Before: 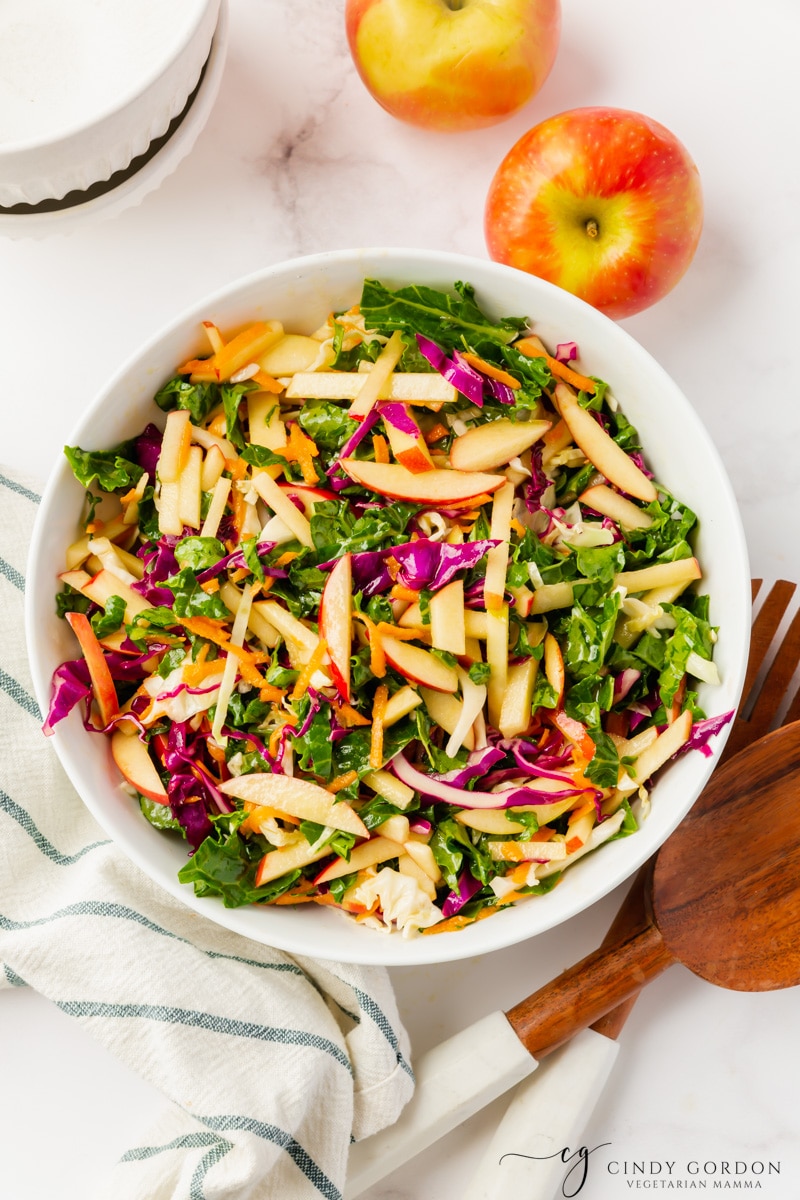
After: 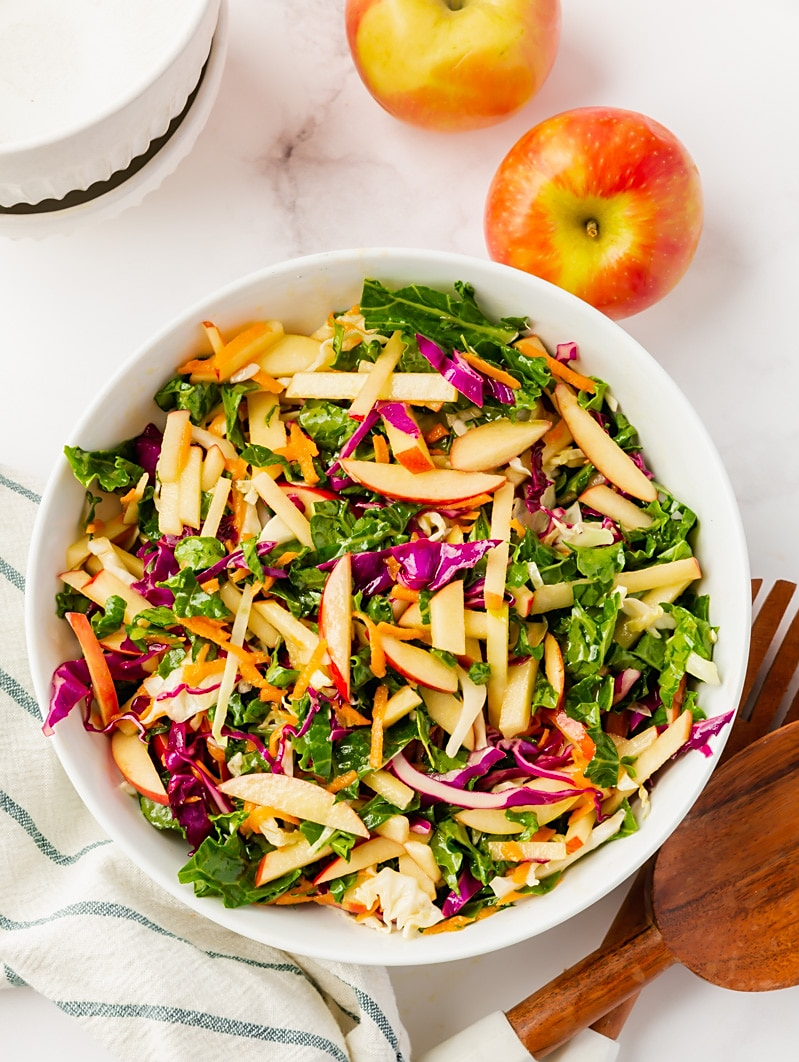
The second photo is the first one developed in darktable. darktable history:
sharpen: radius 1.864, amount 0.398, threshold 1.271
crop and rotate: top 0%, bottom 11.49%
